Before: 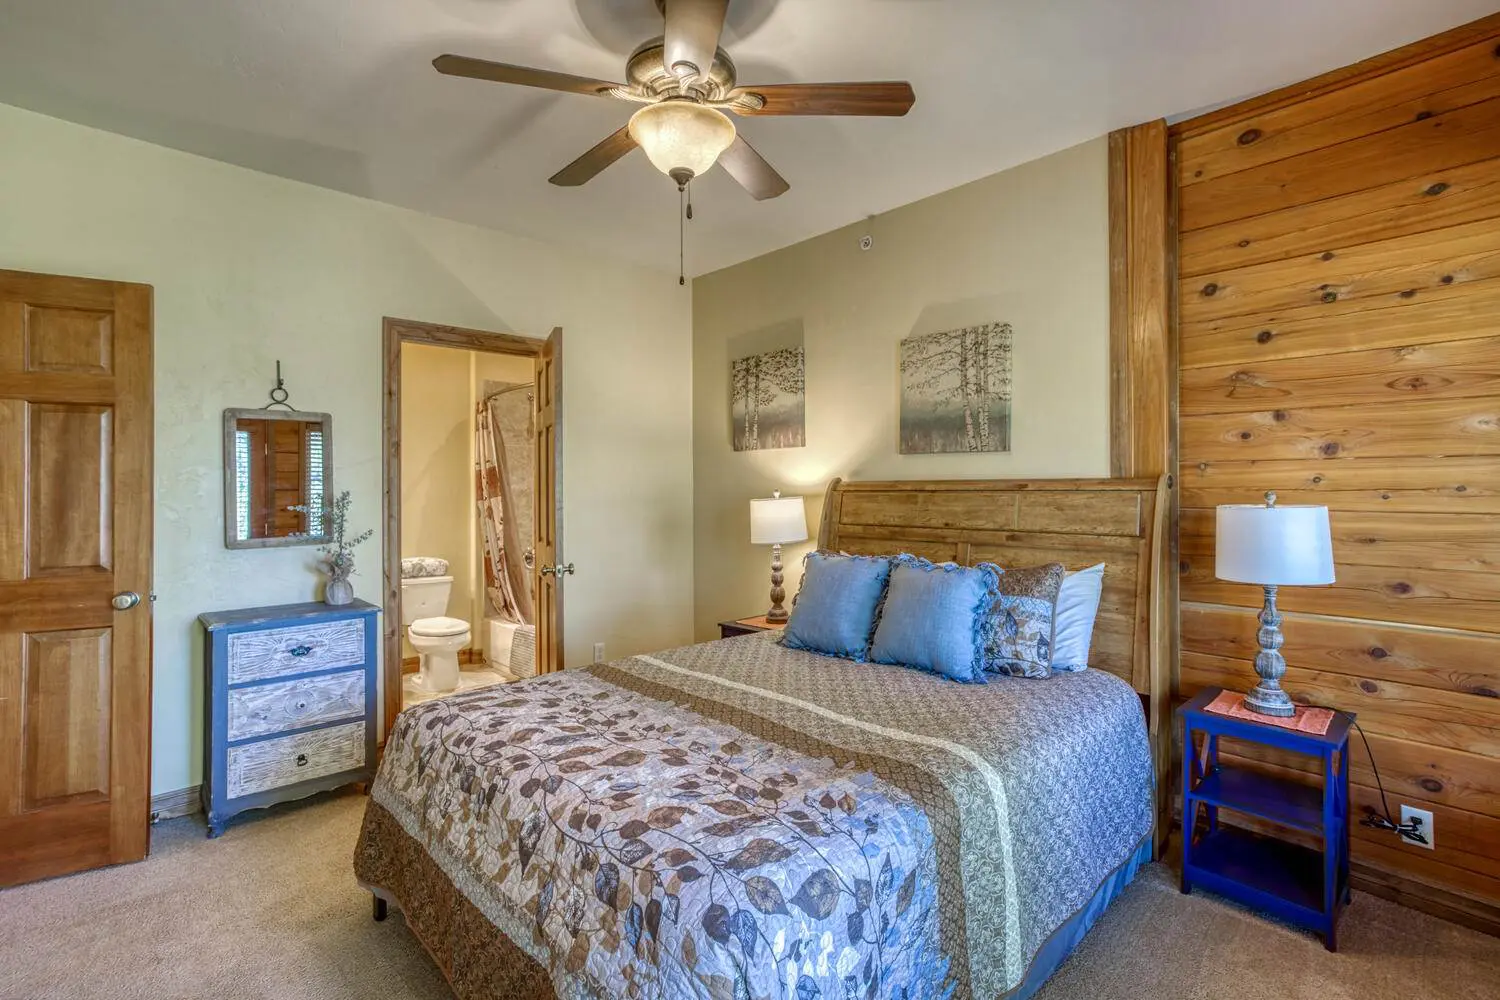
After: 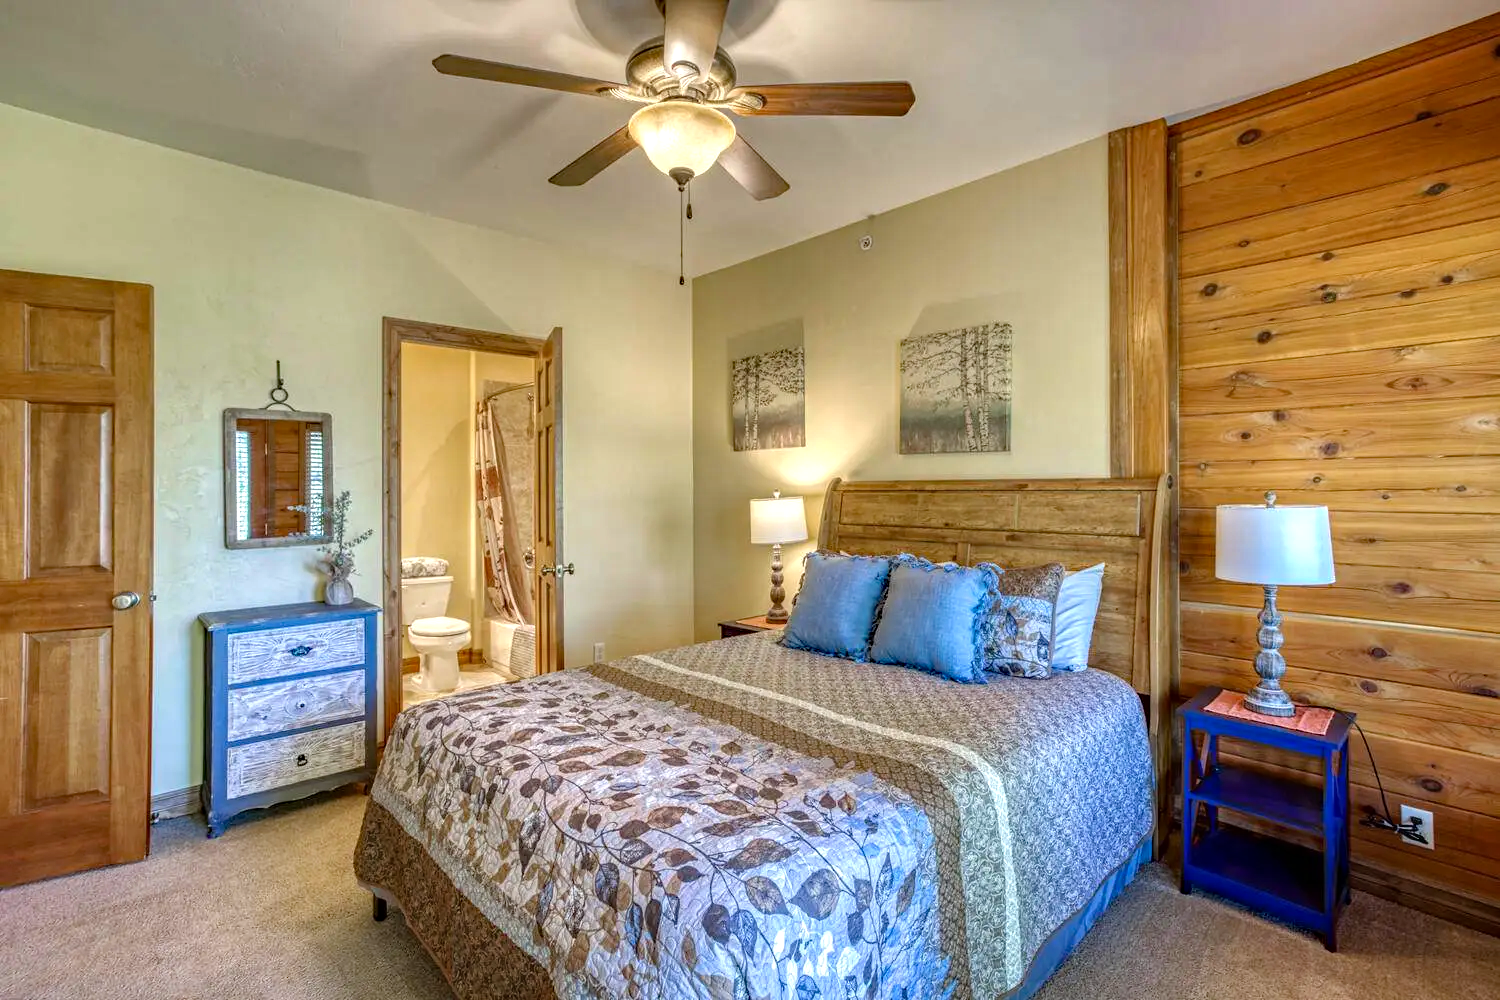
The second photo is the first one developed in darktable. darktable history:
haze removal: strength 0.295, distance 0.252, compatibility mode true, adaptive false
tone equalizer: -8 EV -0.392 EV, -7 EV -0.391 EV, -6 EV -0.319 EV, -5 EV -0.249 EV, -3 EV 0.234 EV, -2 EV 0.344 EV, -1 EV 0.365 EV, +0 EV 0.388 EV
